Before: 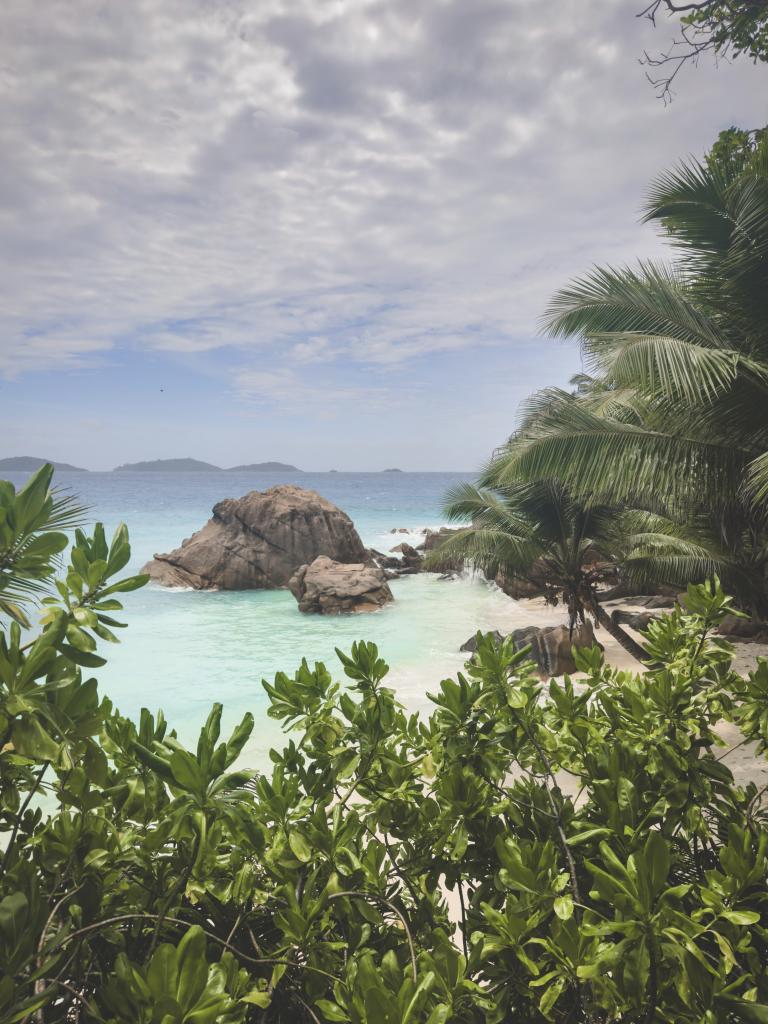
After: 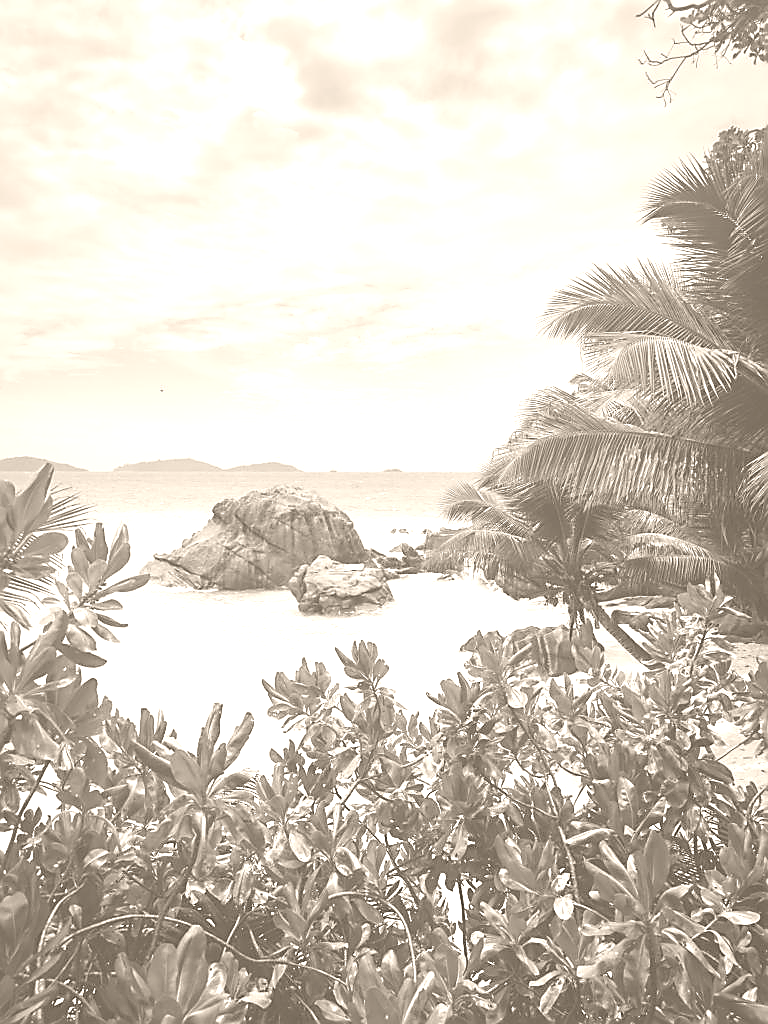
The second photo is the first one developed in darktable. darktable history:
sharpen: radius 1.4, amount 1.25, threshold 0.7
colorize: hue 34.49°, saturation 35.33%, source mix 100%, version 1
vibrance: on, module defaults
